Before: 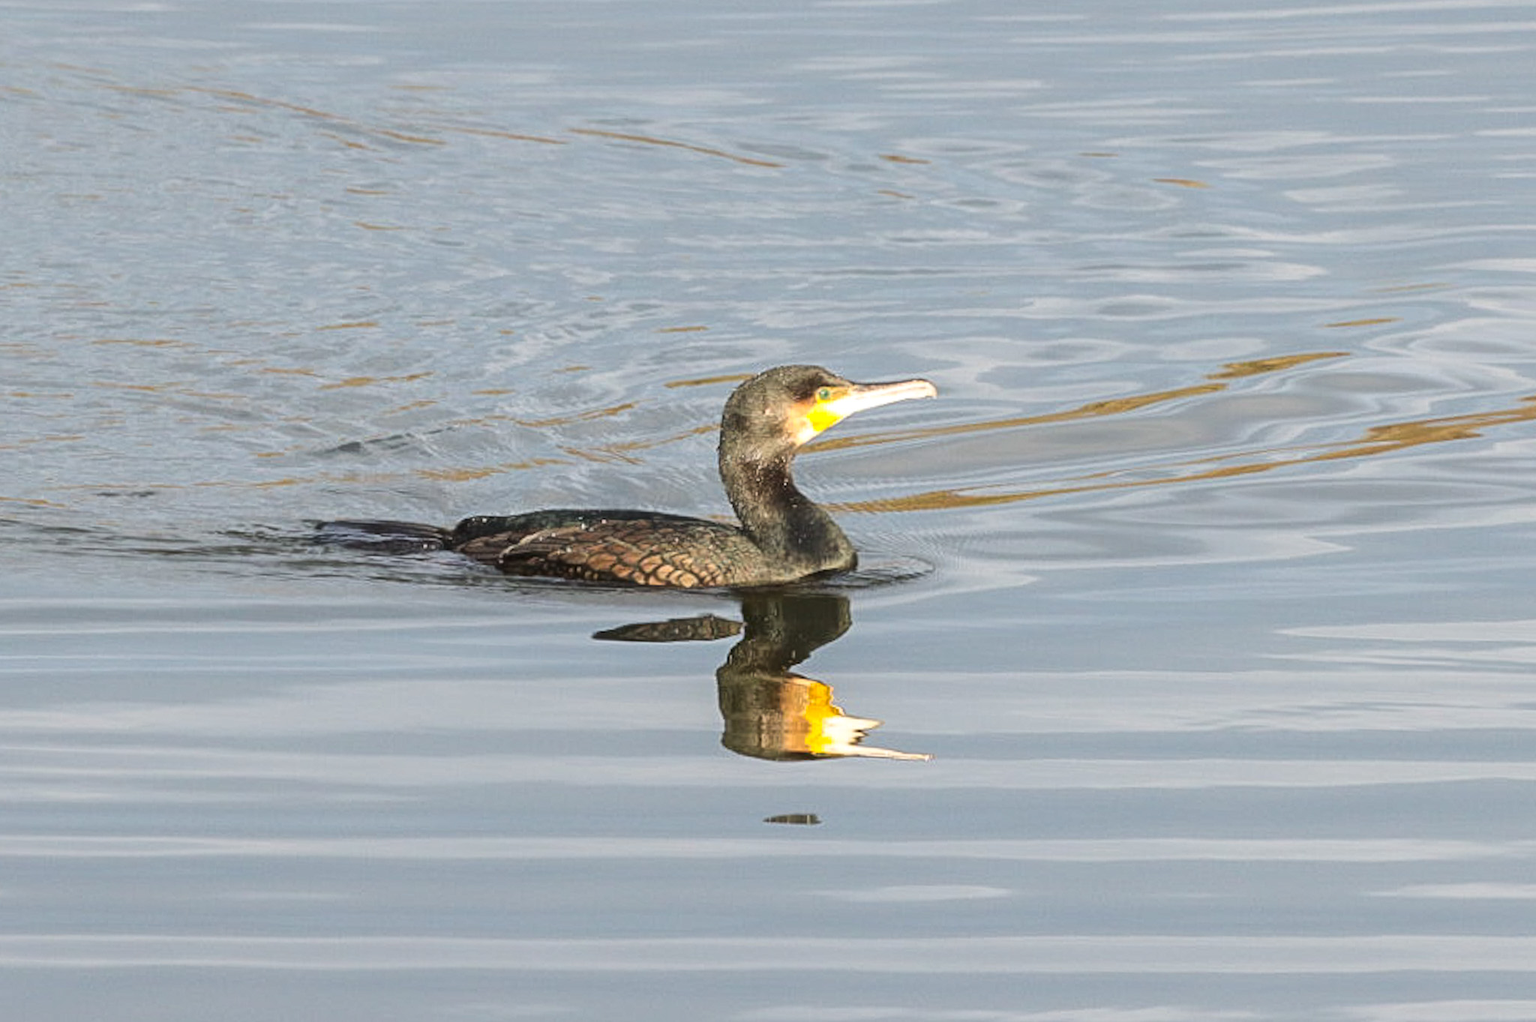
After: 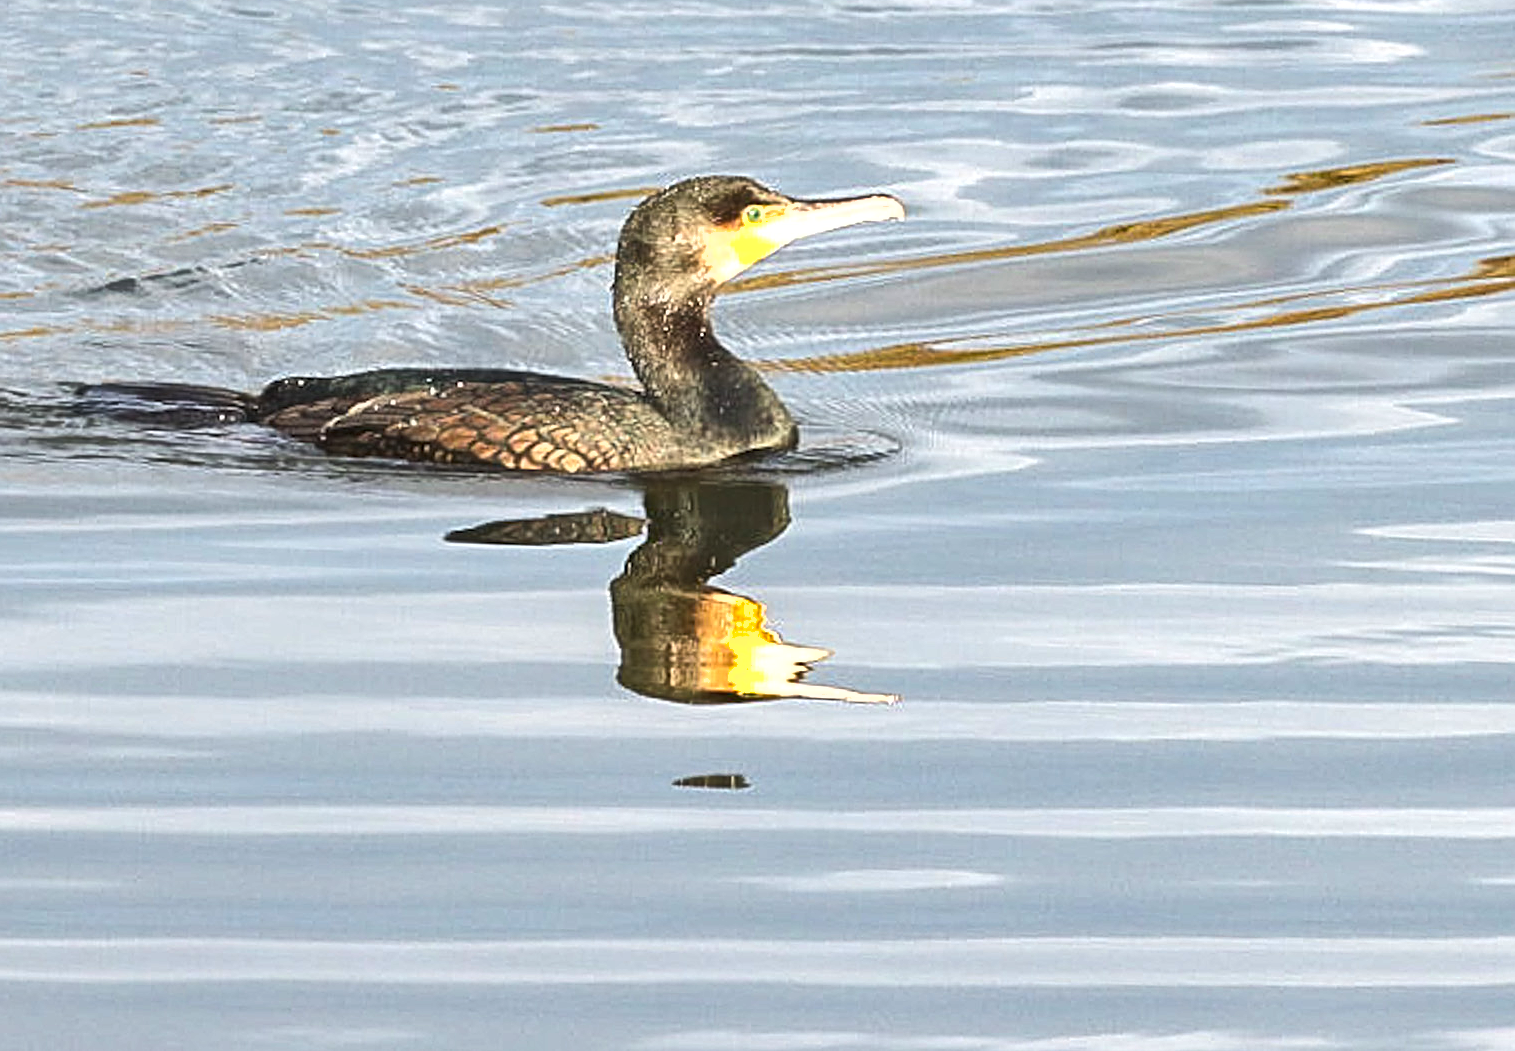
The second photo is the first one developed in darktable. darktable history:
shadows and highlights: low approximation 0.01, soften with gaussian
sharpen: on, module defaults
exposure: black level correction 0, exposure 0.7 EV, compensate exposure bias true, compensate highlight preservation false
crop: left 16.871%, top 22.857%, right 9.116%
